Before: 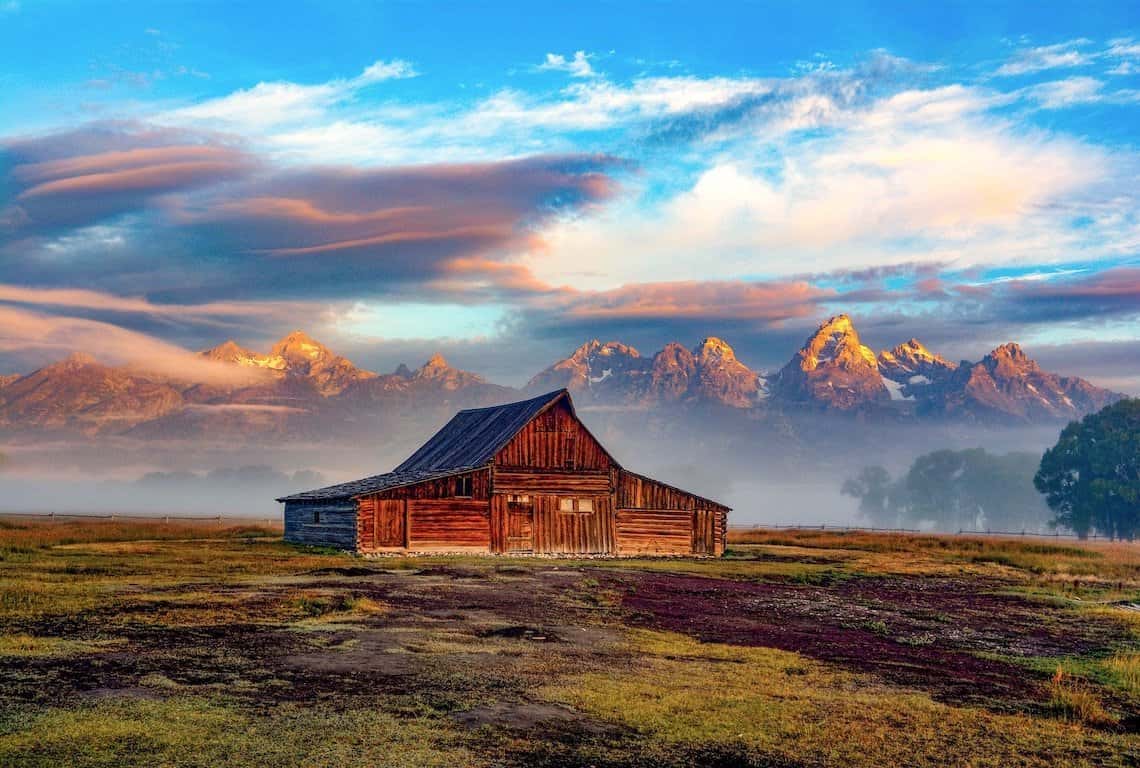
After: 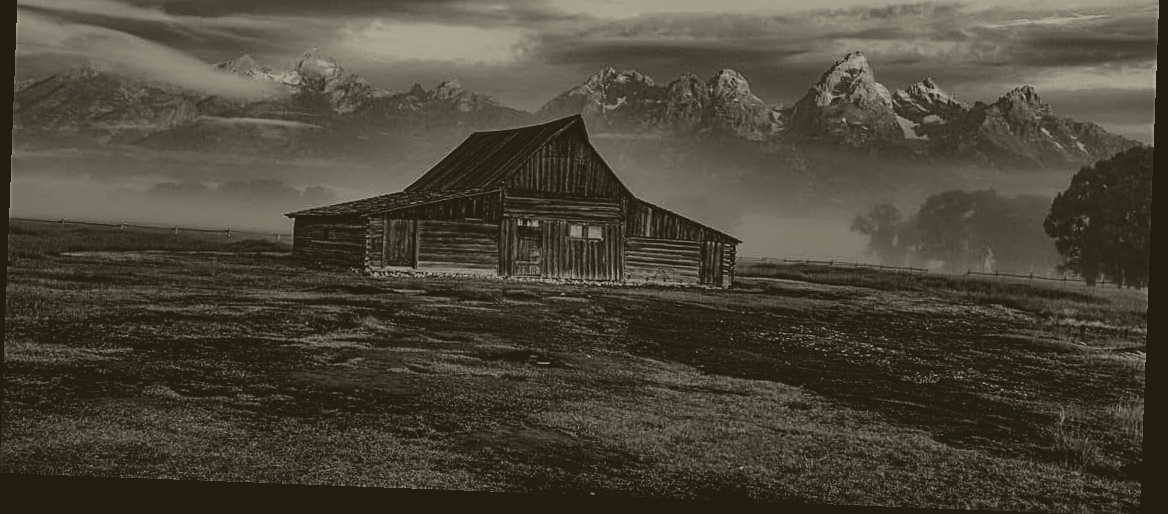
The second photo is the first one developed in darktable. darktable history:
colorize: hue 41.44°, saturation 22%, source mix 60%, lightness 10.61%
rotate and perspective: rotation 2.17°, automatic cropping off
contrast brightness saturation: contrast 0.22, brightness -0.19, saturation 0.24
sharpen: on, module defaults
crop and rotate: top 36.435%
